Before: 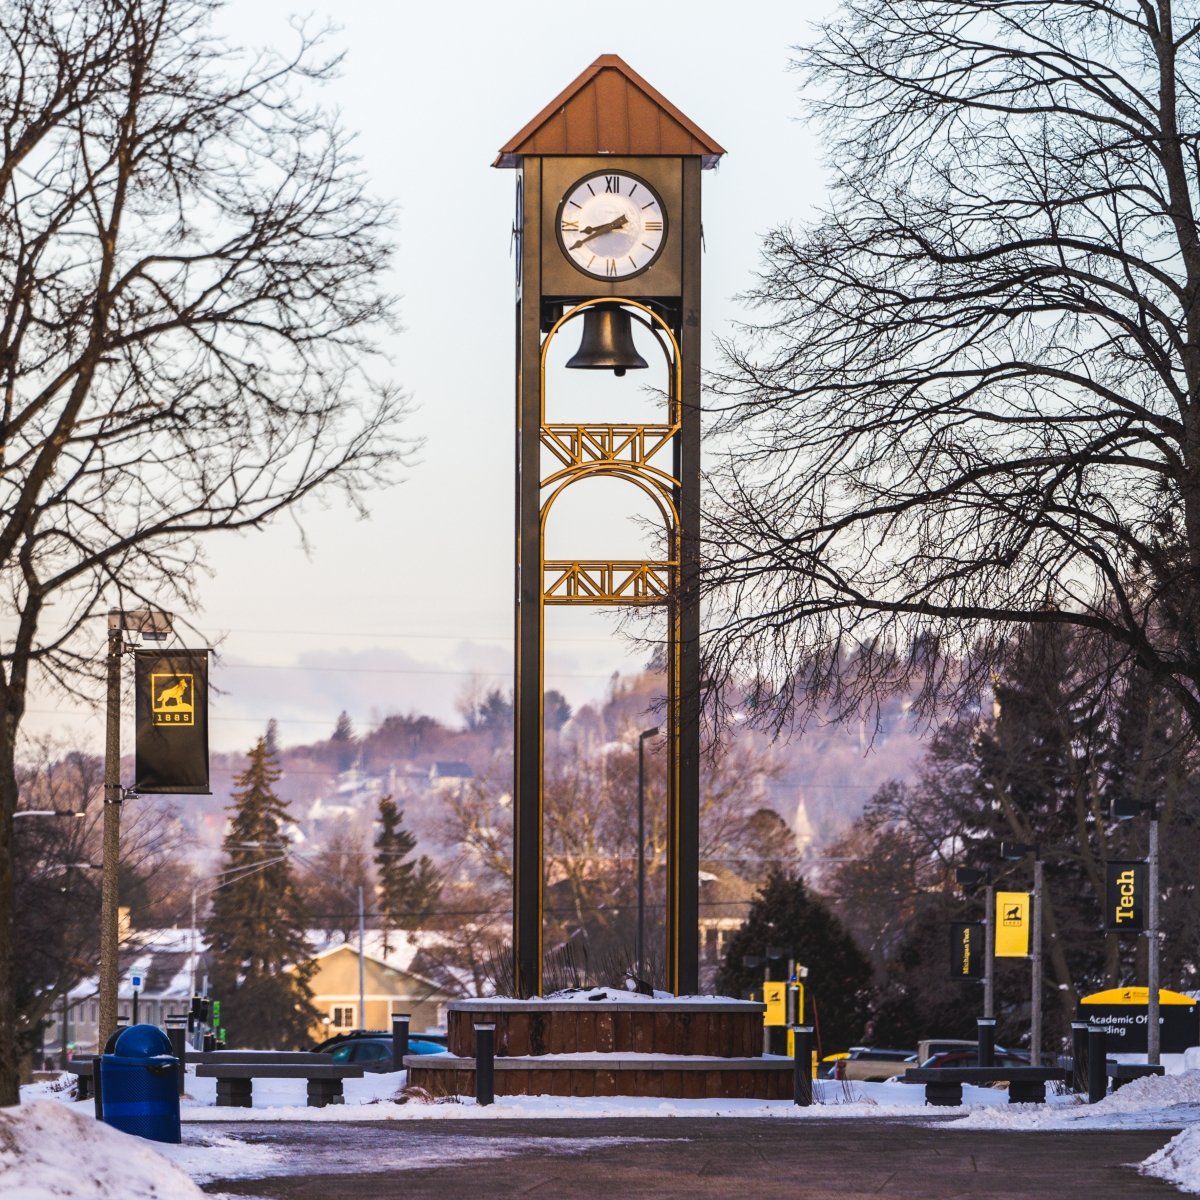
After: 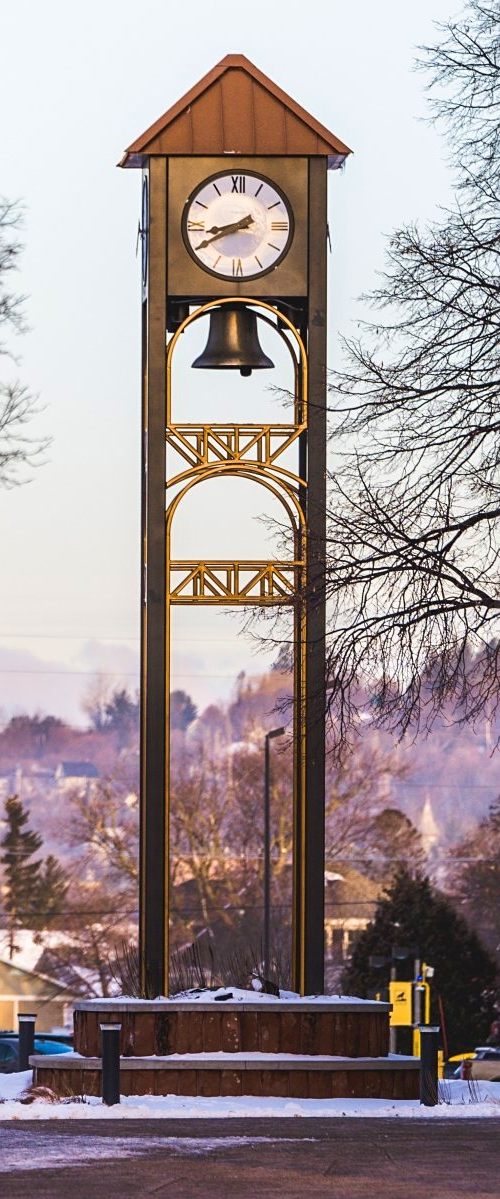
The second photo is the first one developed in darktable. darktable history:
velvia: on, module defaults
sharpen: amount 0.2
crop: left 31.229%, right 27.105%
